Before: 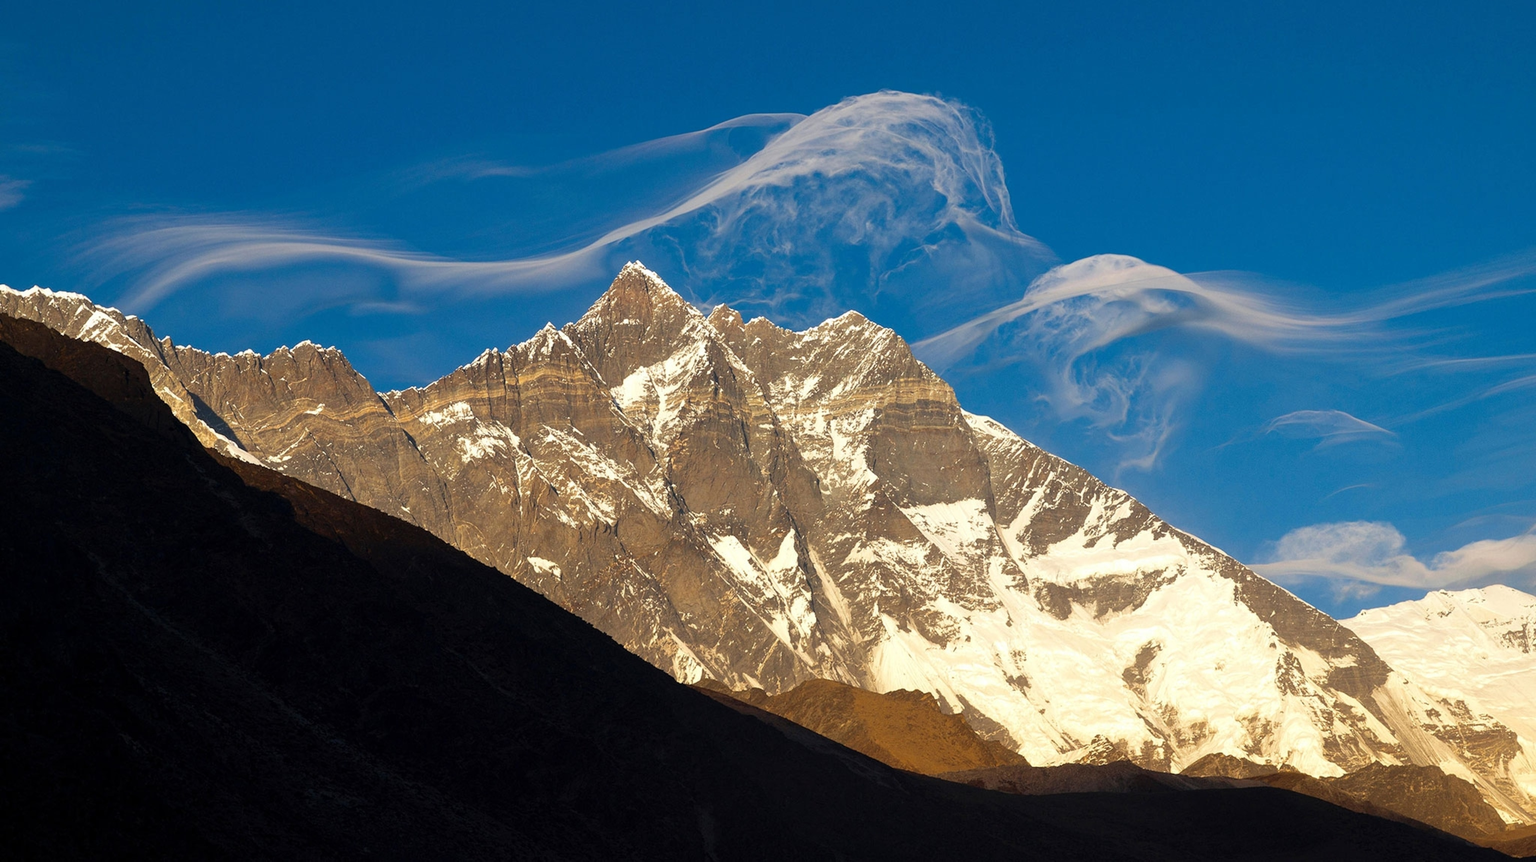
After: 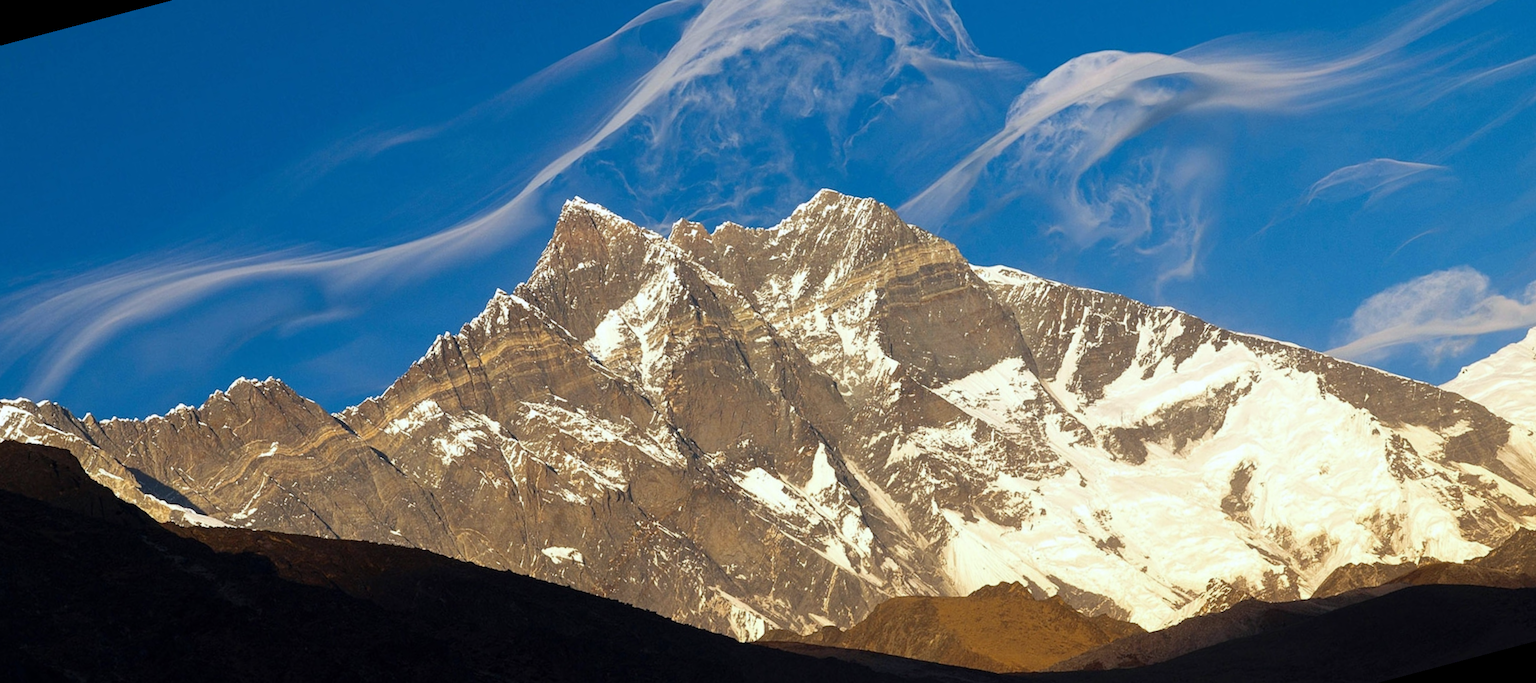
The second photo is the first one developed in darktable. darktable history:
white balance: red 0.967, blue 1.049
rotate and perspective: rotation -14.8°, crop left 0.1, crop right 0.903, crop top 0.25, crop bottom 0.748
